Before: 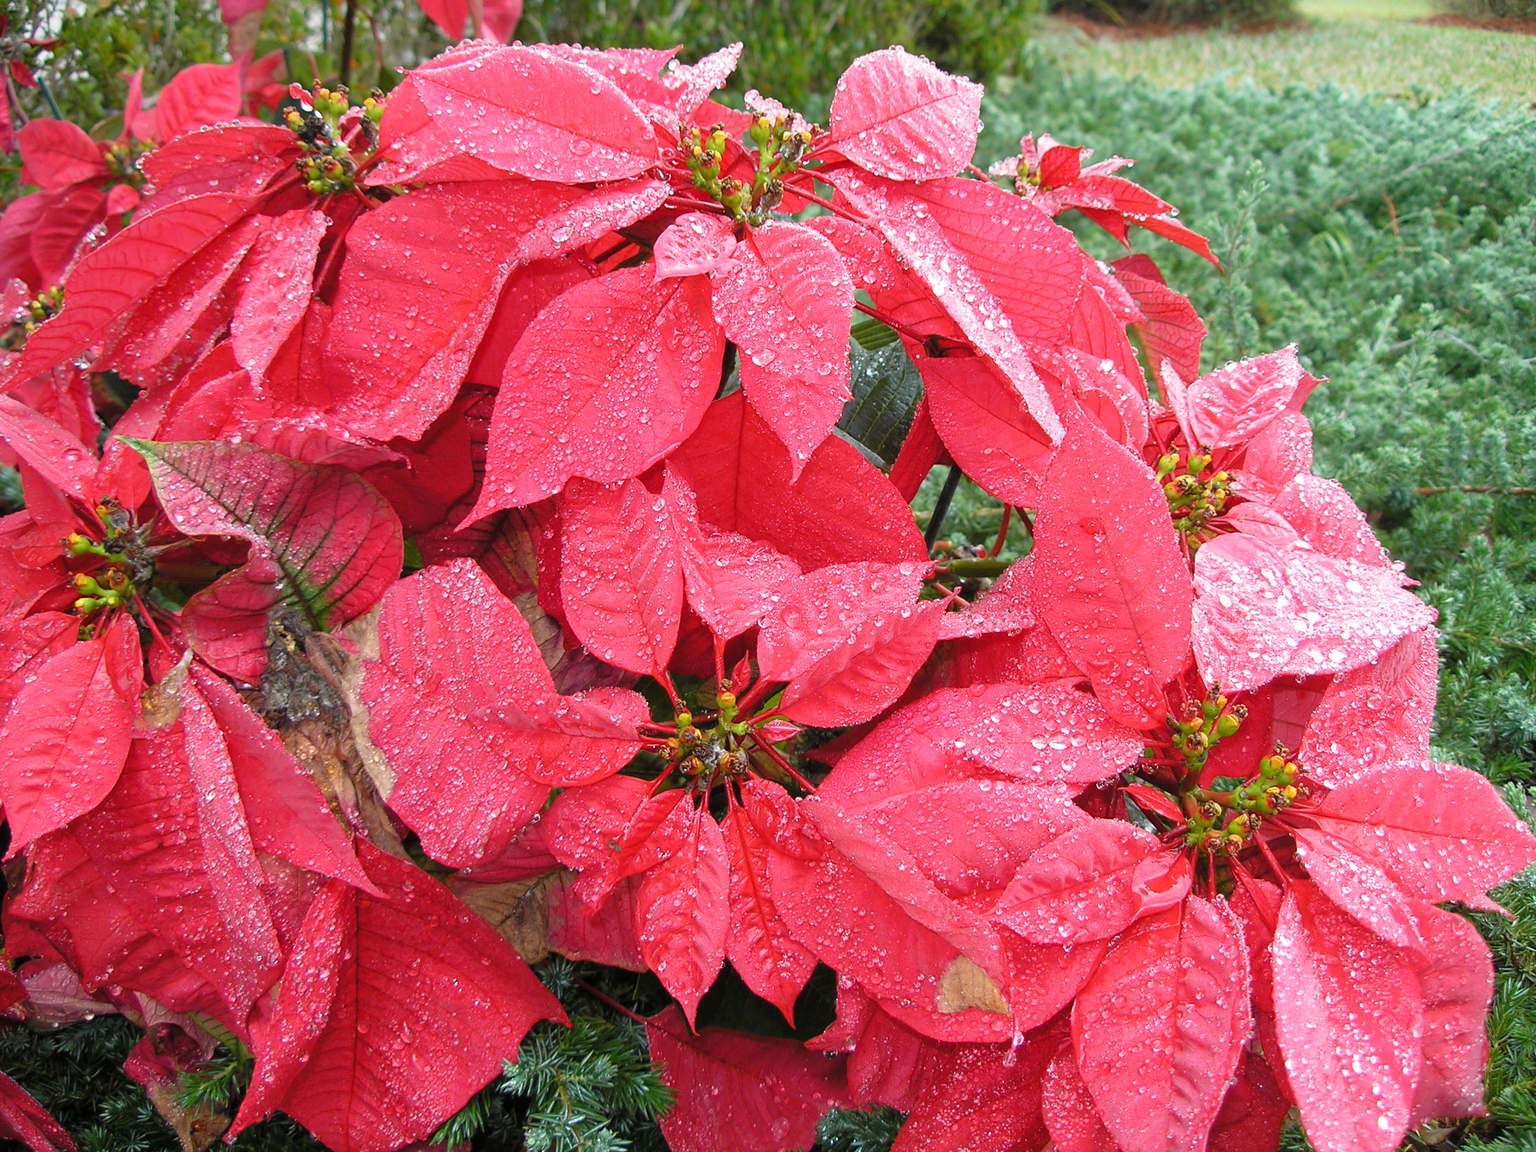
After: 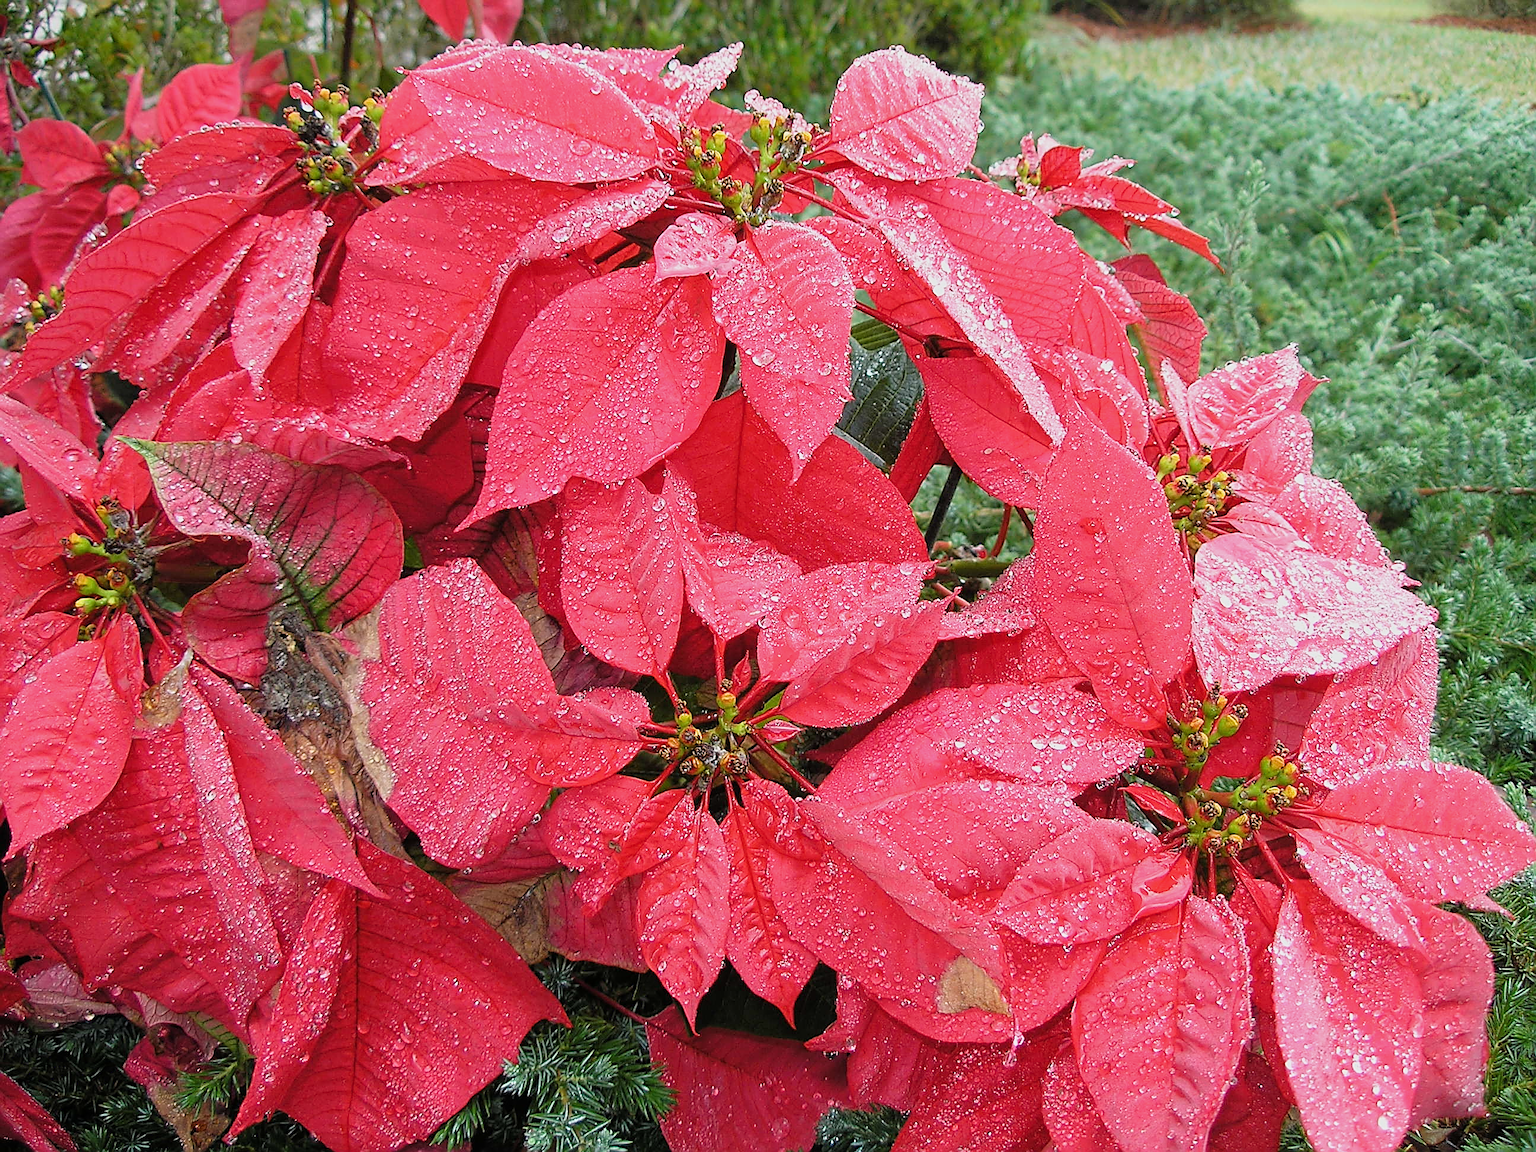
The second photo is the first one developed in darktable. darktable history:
filmic rgb: black relative exposure -14.19 EV, white relative exposure 3.39 EV, hardness 7.89, preserve chrominance max RGB
sharpen: radius 1.685, amount 1.294
